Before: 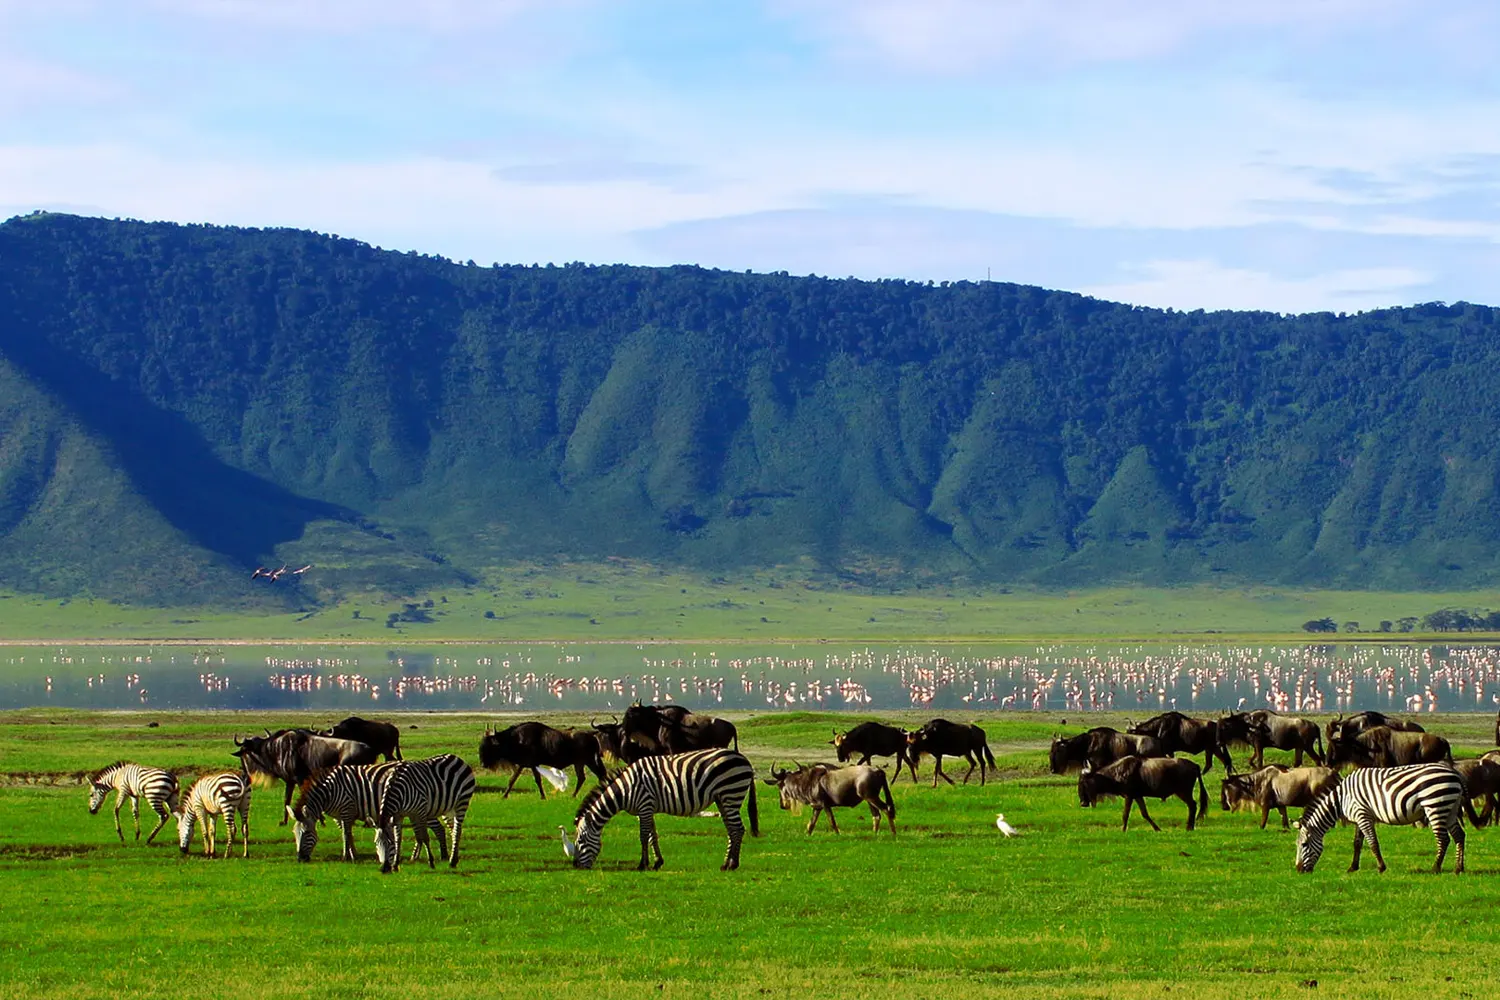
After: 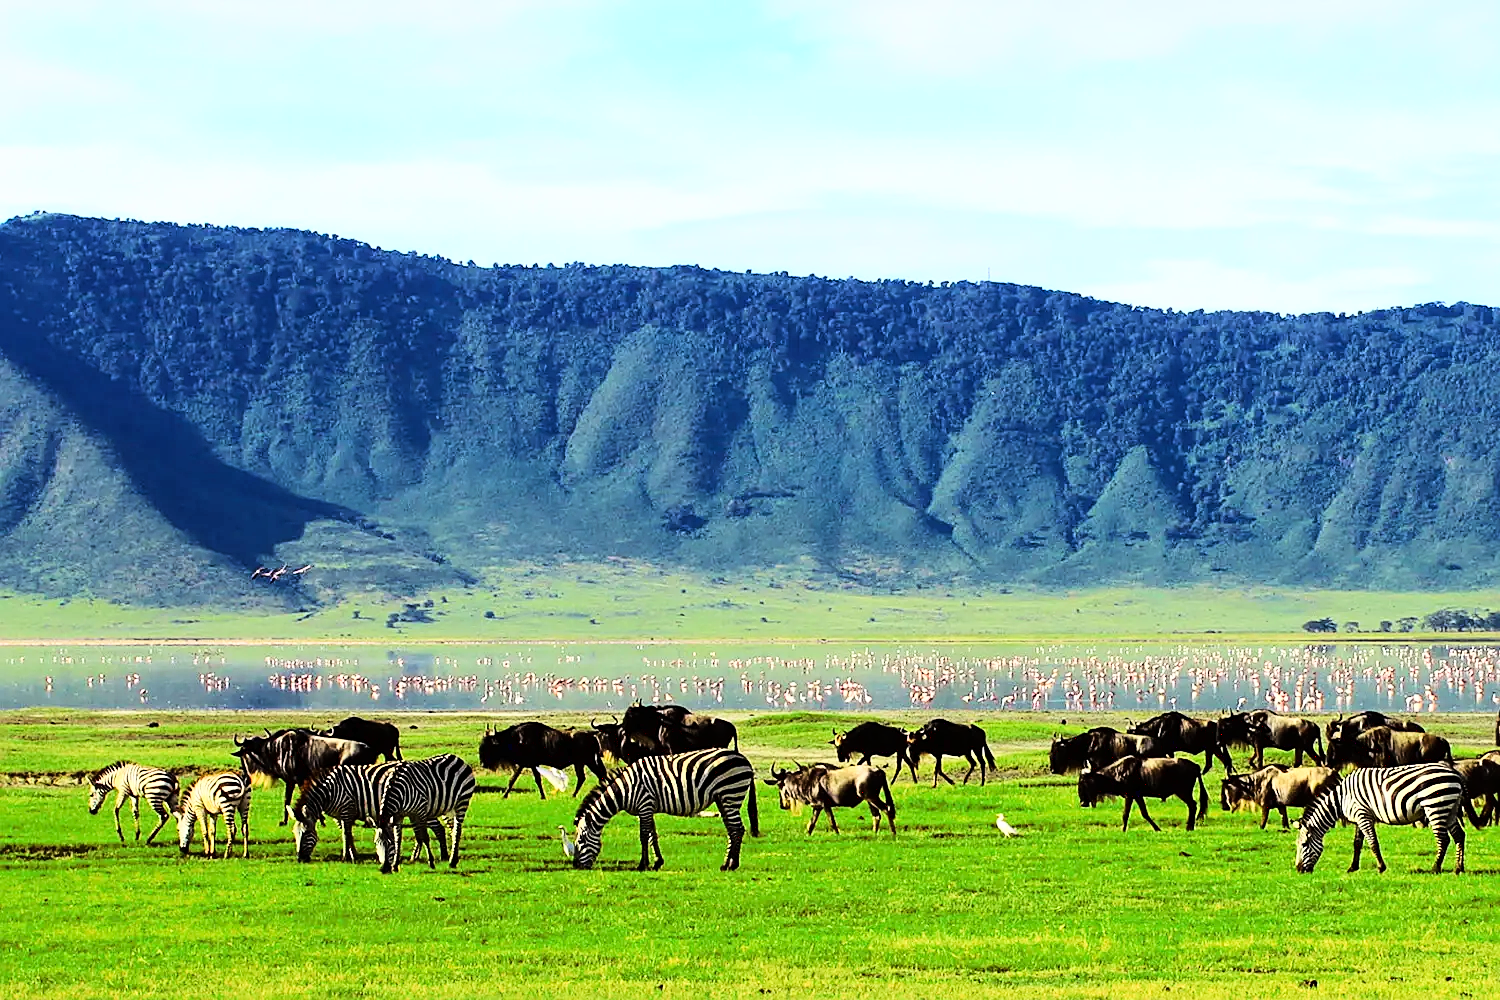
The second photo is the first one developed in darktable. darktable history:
base curve: curves: ch0 [(0, 0) (0, 0) (0.002, 0.001) (0.008, 0.003) (0.019, 0.011) (0.037, 0.037) (0.064, 0.11) (0.102, 0.232) (0.152, 0.379) (0.216, 0.524) (0.296, 0.665) (0.394, 0.789) (0.512, 0.881) (0.651, 0.945) (0.813, 0.986) (1, 1)]
sharpen: on, module defaults
